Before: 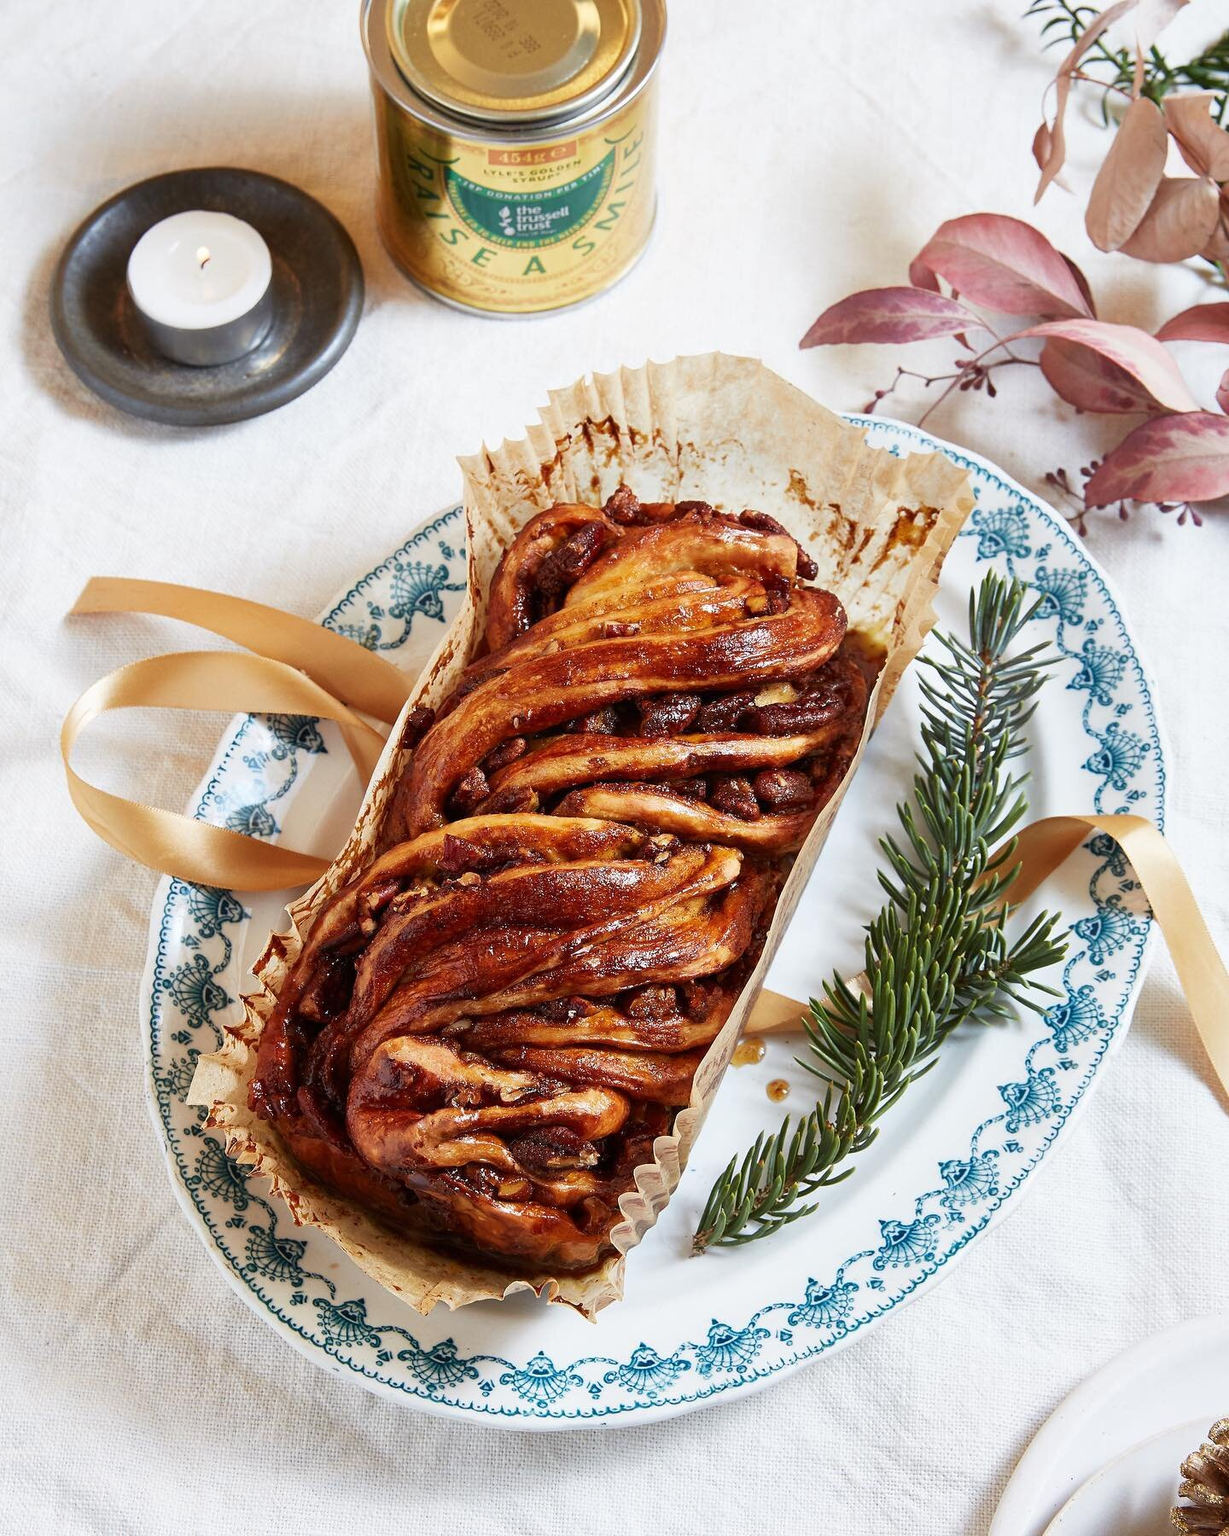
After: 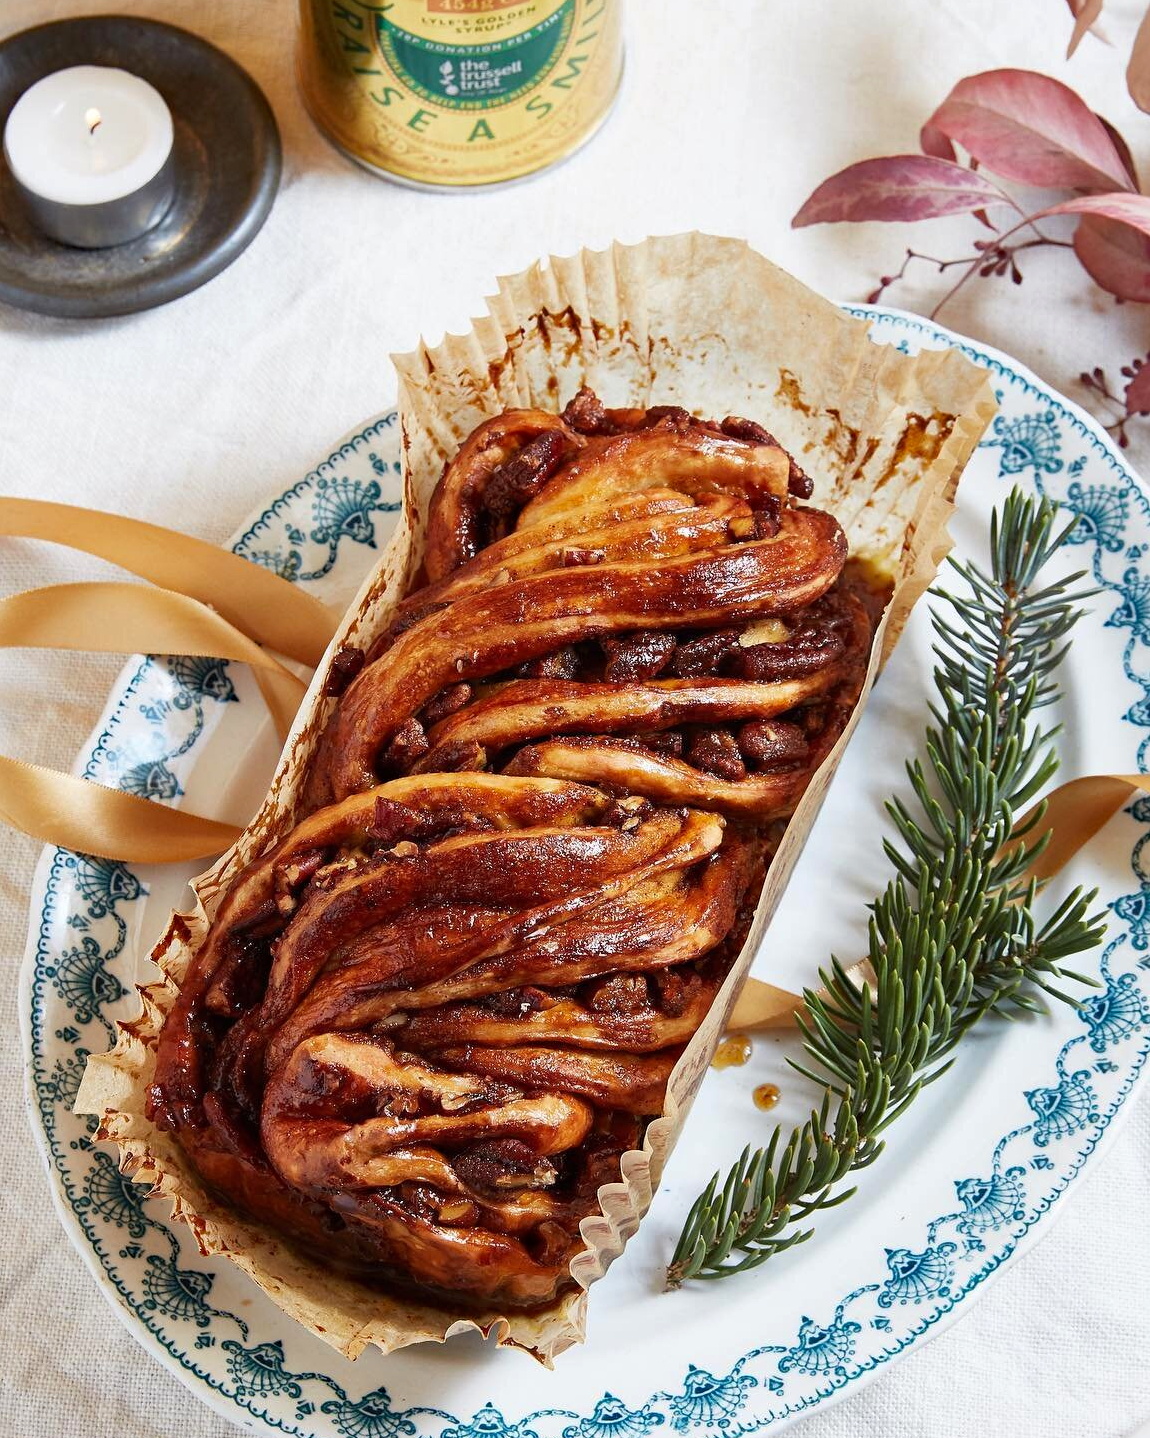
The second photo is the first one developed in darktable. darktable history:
haze removal: compatibility mode true, adaptive false
crop and rotate: left 10.071%, top 10.071%, right 10.02%, bottom 10.02%
